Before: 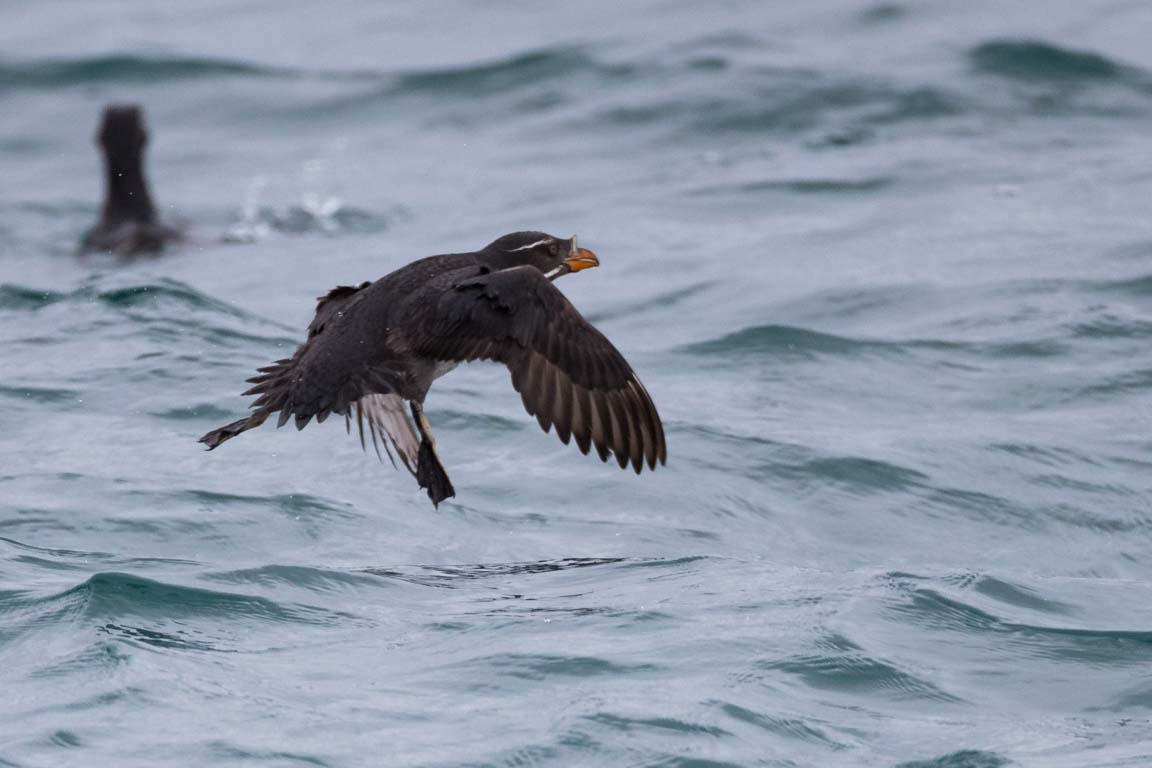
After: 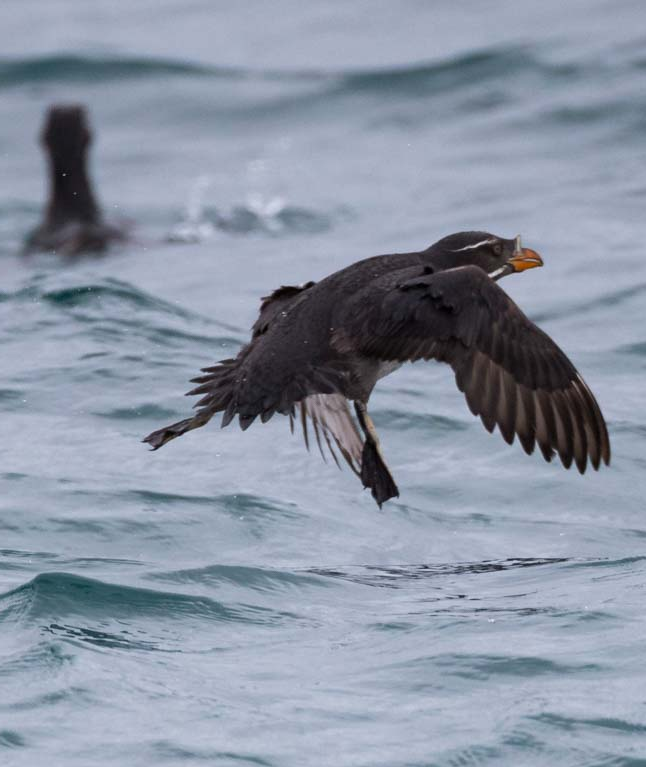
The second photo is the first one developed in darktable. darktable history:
crop: left 4.892%, right 38.97%
